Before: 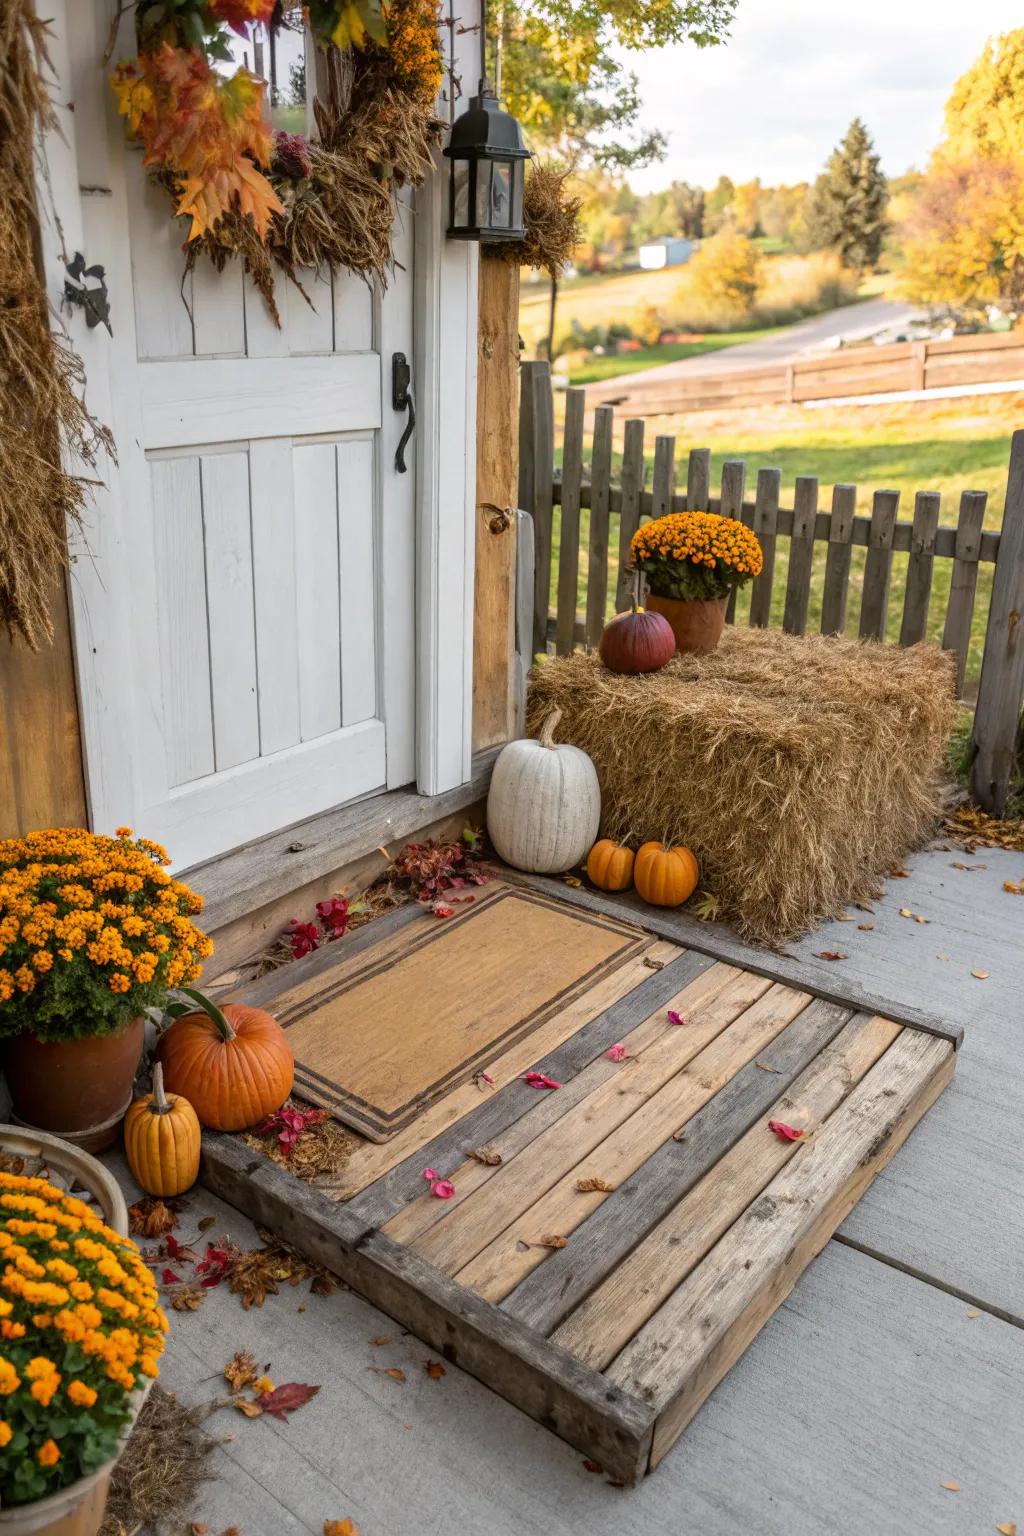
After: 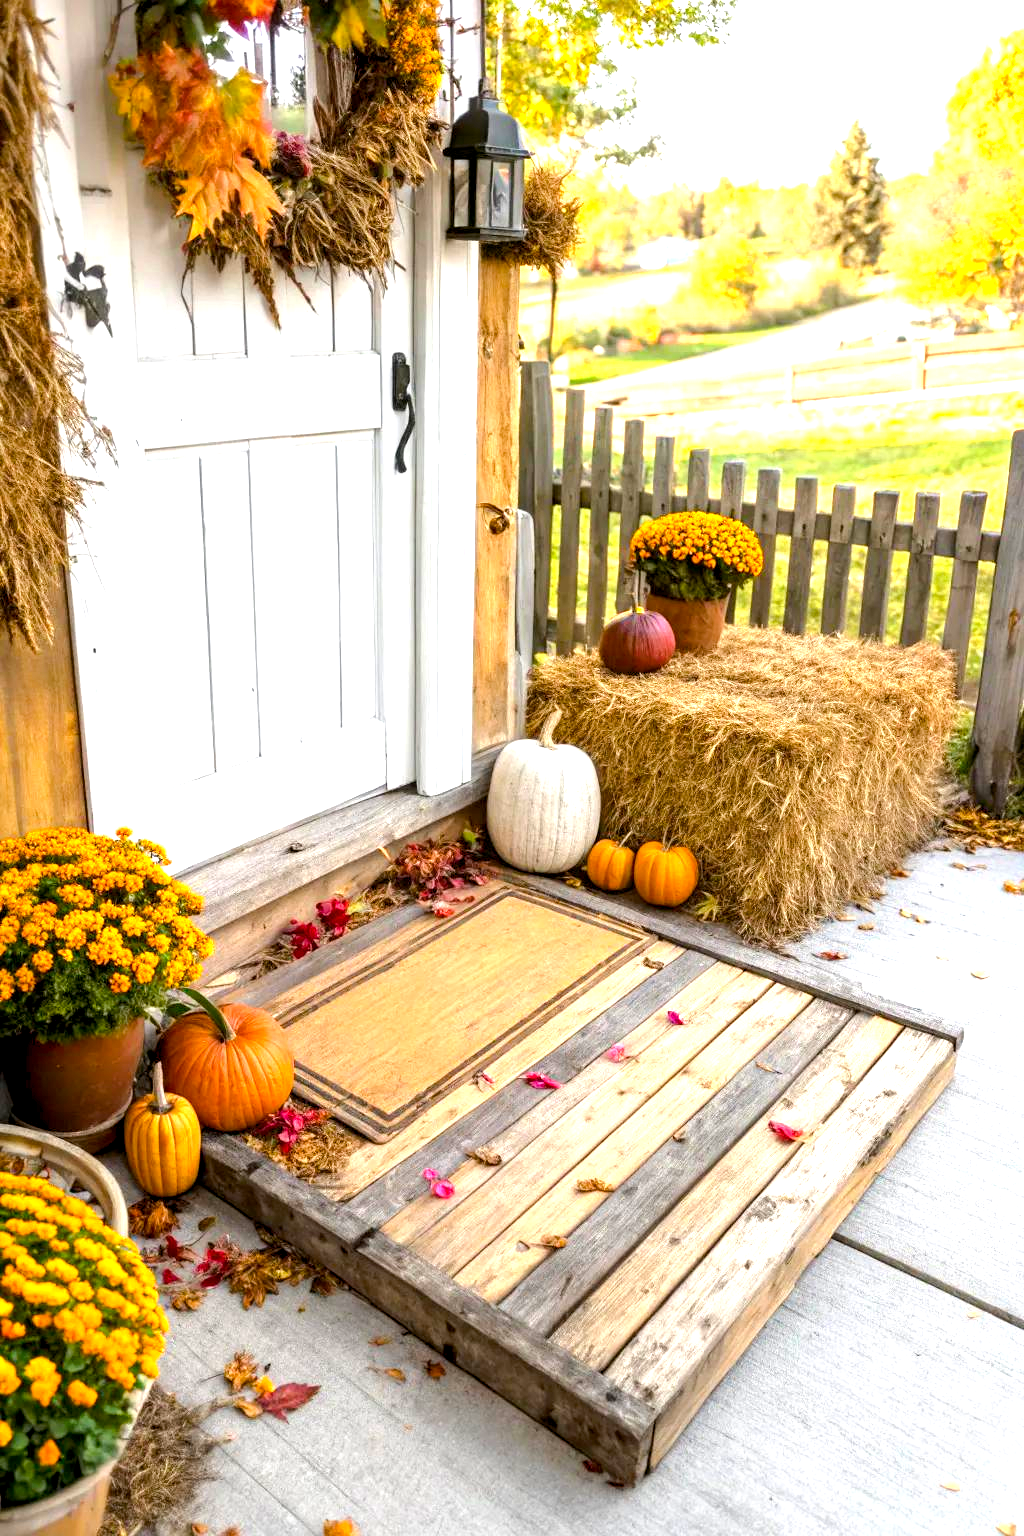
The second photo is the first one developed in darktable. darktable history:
exposure: black level correction 0.001, exposure 1.117 EV, compensate exposure bias true, compensate highlight preservation false
color balance rgb: global offset › luminance -0.489%, linear chroma grading › global chroma 14.6%, perceptual saturation grading › global saturation 1.403%, perceptual saturation grading › highlights -1.824%, perceptual saturation grading › mid-tones 3.299%, perceptual saturation grading › shadows 7.464%, perceptual brilliance grading › highlights 6.233%, perceptual brilliance grading › mid-tones 16.29%, perceptual brilliance grading › shadows -5.543%
